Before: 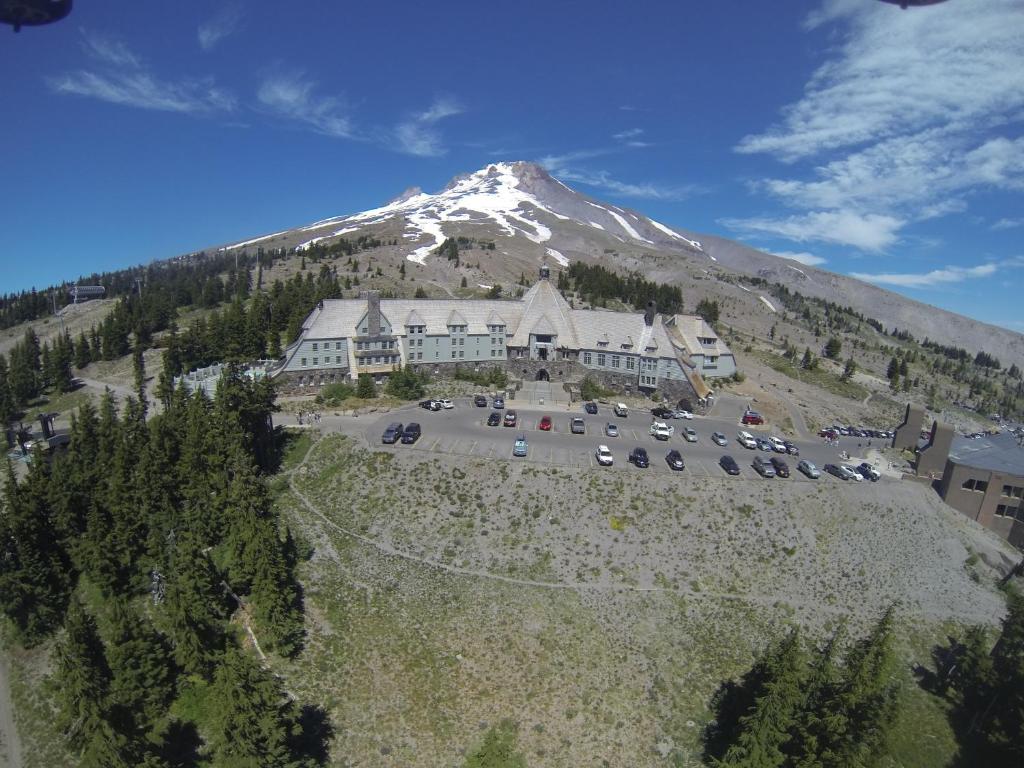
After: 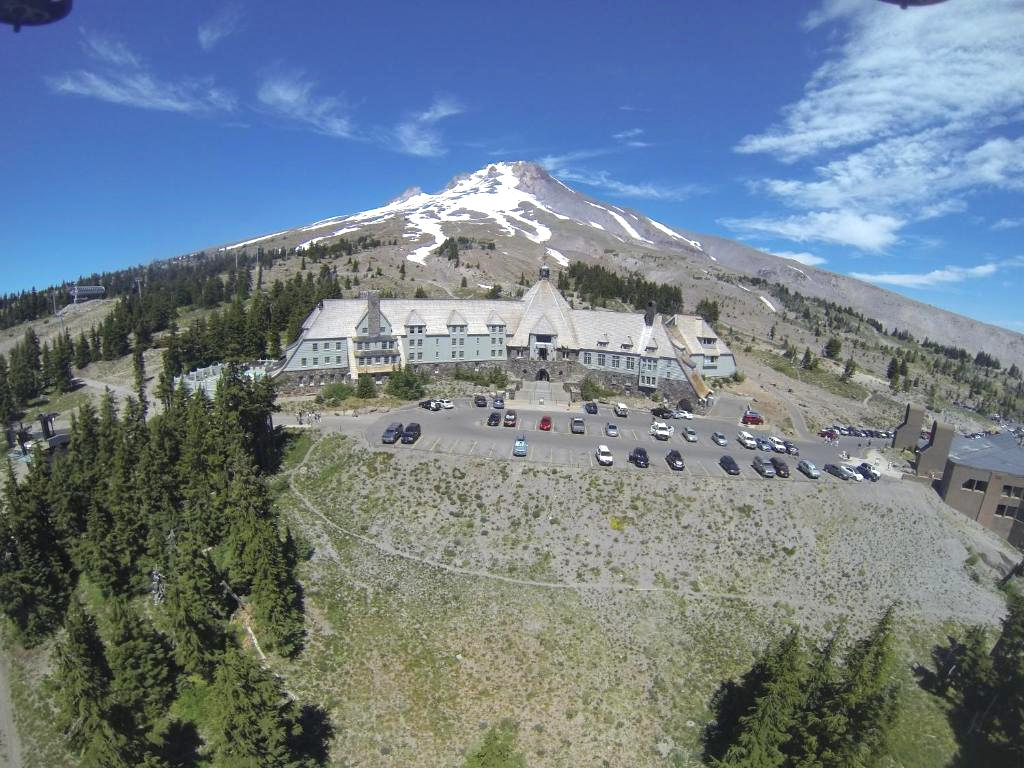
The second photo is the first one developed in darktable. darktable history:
exposure: black level correction 0, exposure 0.499 EV, compensate highlight preservation false
shadows and highlights: shadows 52.28, highlights -28.54, soften with gaussian
